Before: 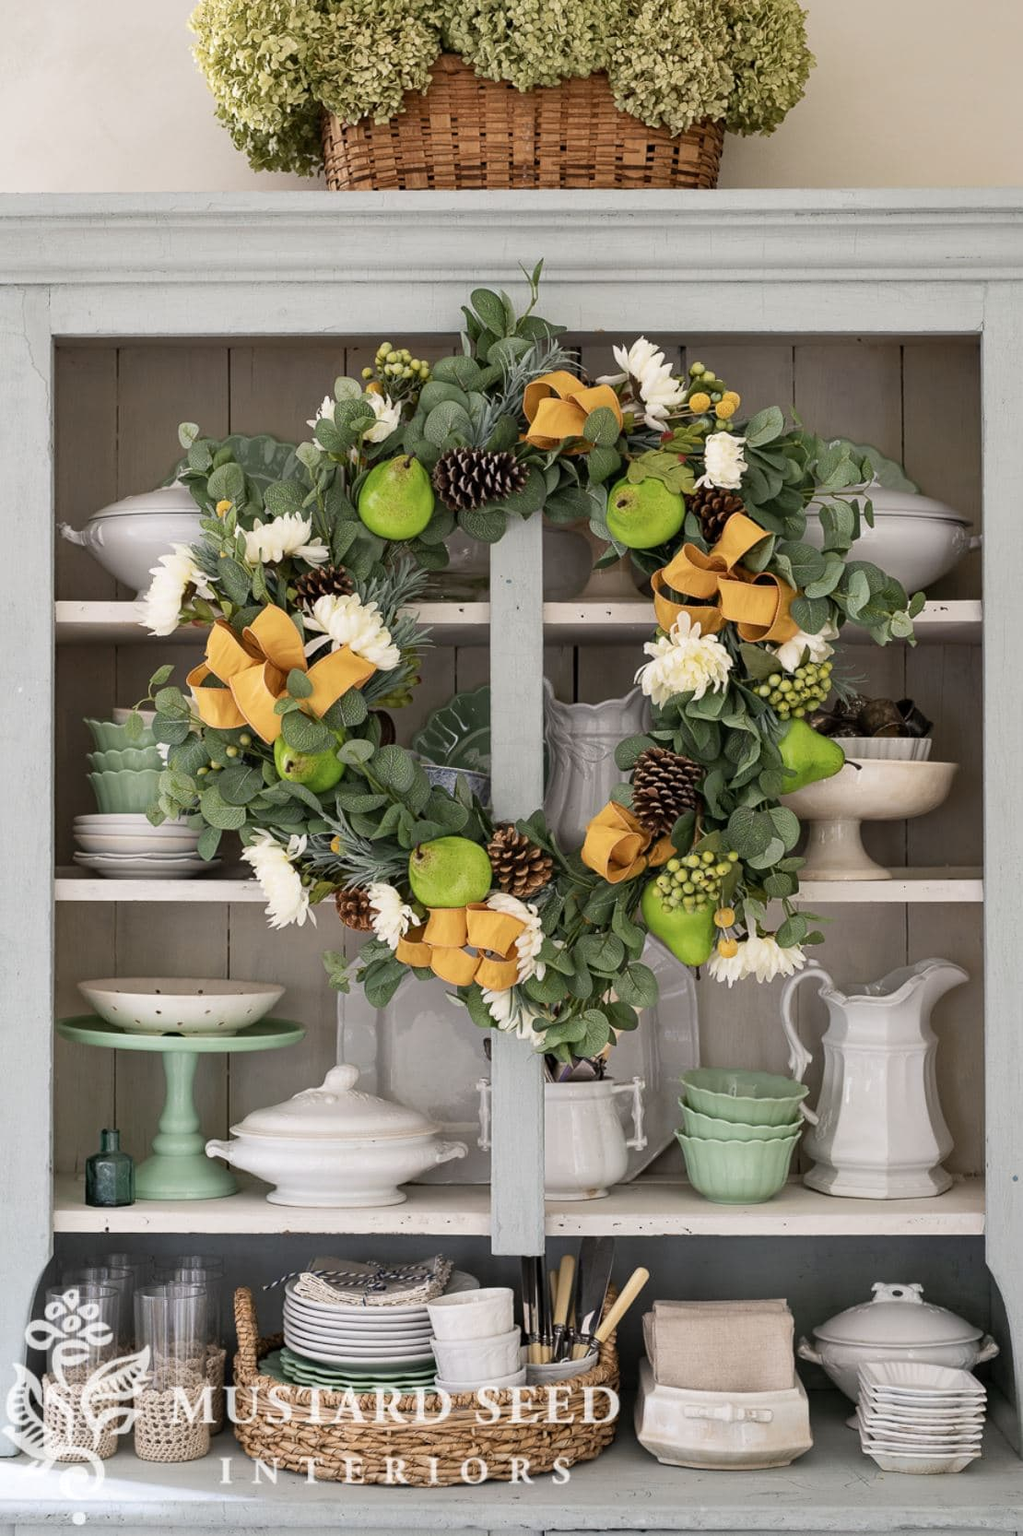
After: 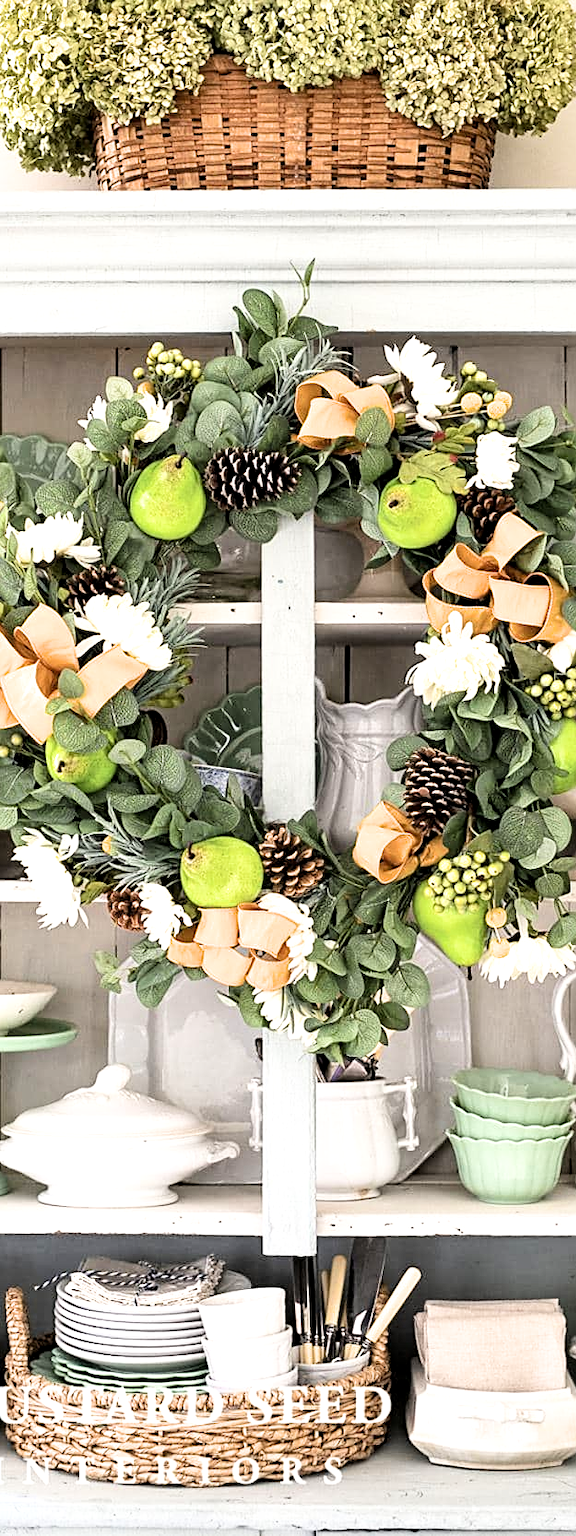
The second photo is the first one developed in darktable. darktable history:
tone equalizer: edges refinement/feathering 500, mask exposure compensation -1.57 EV, preserve details no
exposure: black level correction 0, exposure 1.1 EV, compensate highlight preservation false
sharpen: on, module defaults
filmic rgb: black relative exposure -8.08 EV, white relative exposure 3.01 EV, threshold 5.98 EV, hardness 5.4, contrast 1.257, enable highlight reconstruction true
local contrast: highlights 107%, shadows 101%, detail 120%, midtone range 0.2
crop and rotate: left 22.413%, right 21.223%
